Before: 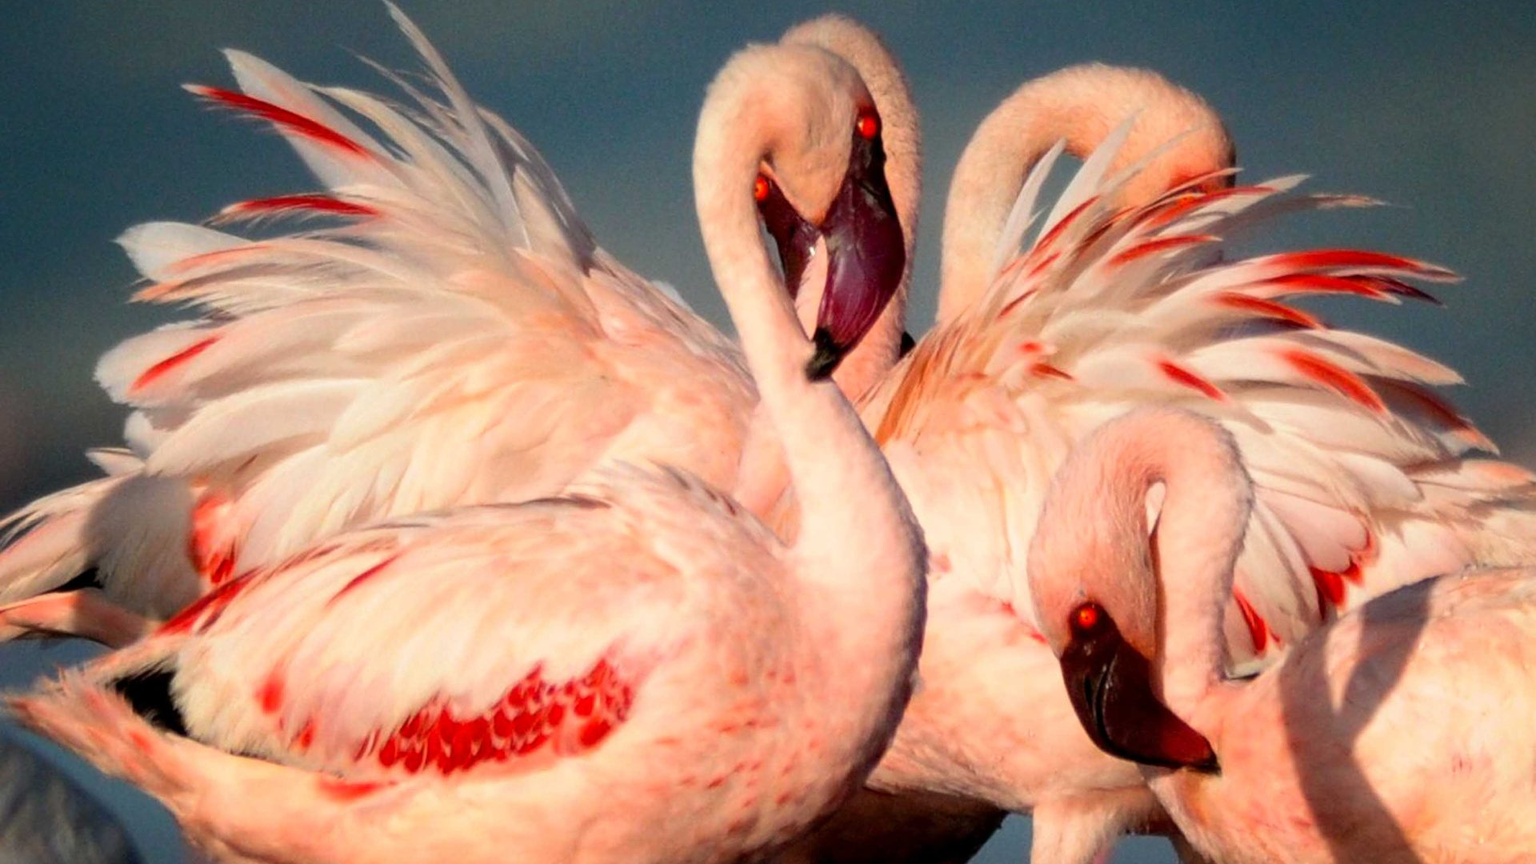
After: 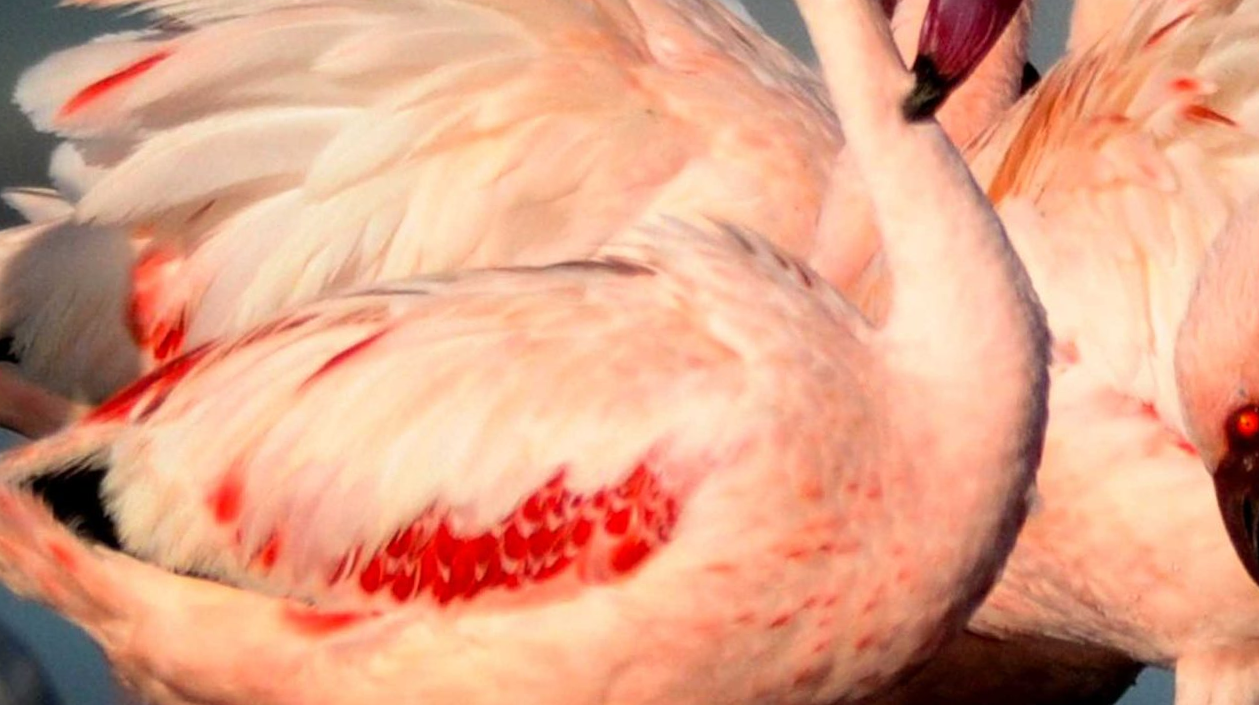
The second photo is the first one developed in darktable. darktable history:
crop and rotate: angle -1.12°, left 4.026%, top 32.376%, right 28.112%
